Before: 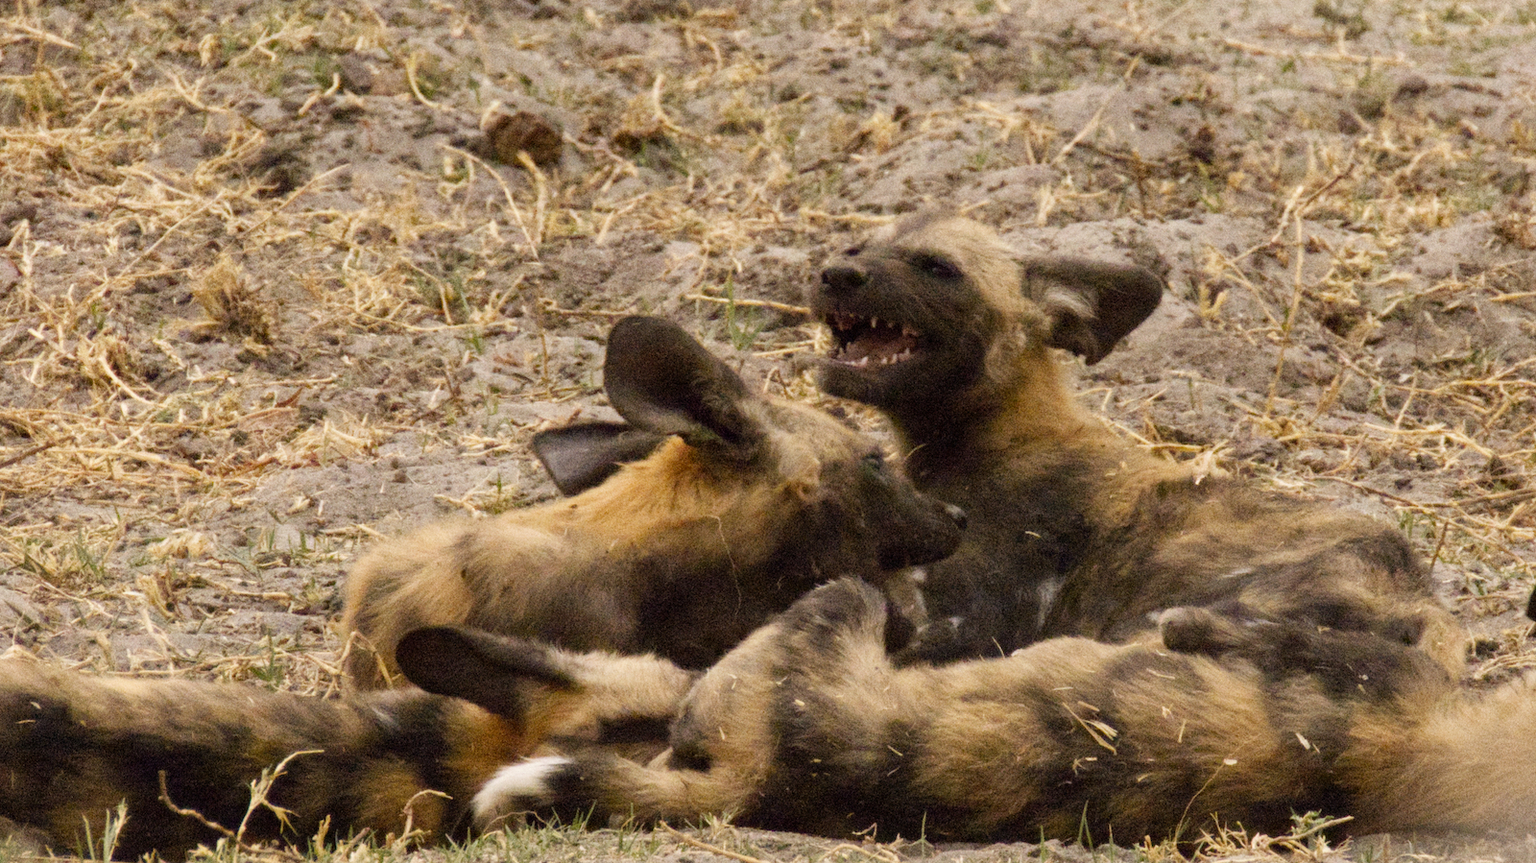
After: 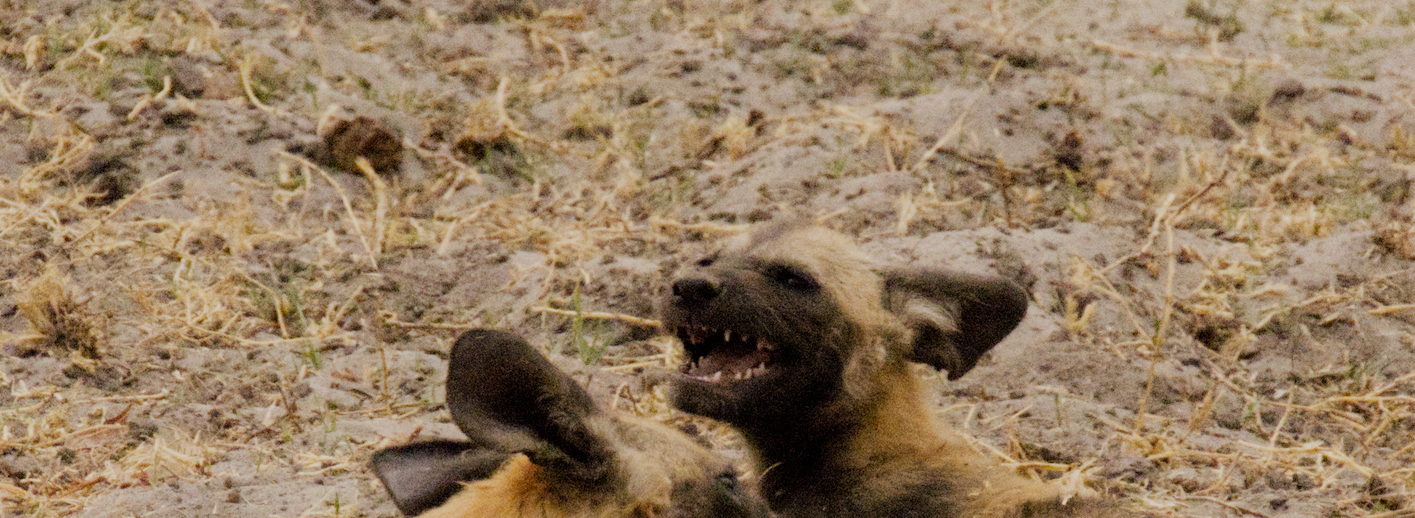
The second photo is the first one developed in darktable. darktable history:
filmic rgb: black relative exposure -7.65 EV, white relative exposure 4.56 EV, hardness 3.61
crop and rotate: left 11.502%, bottom 42.276%
